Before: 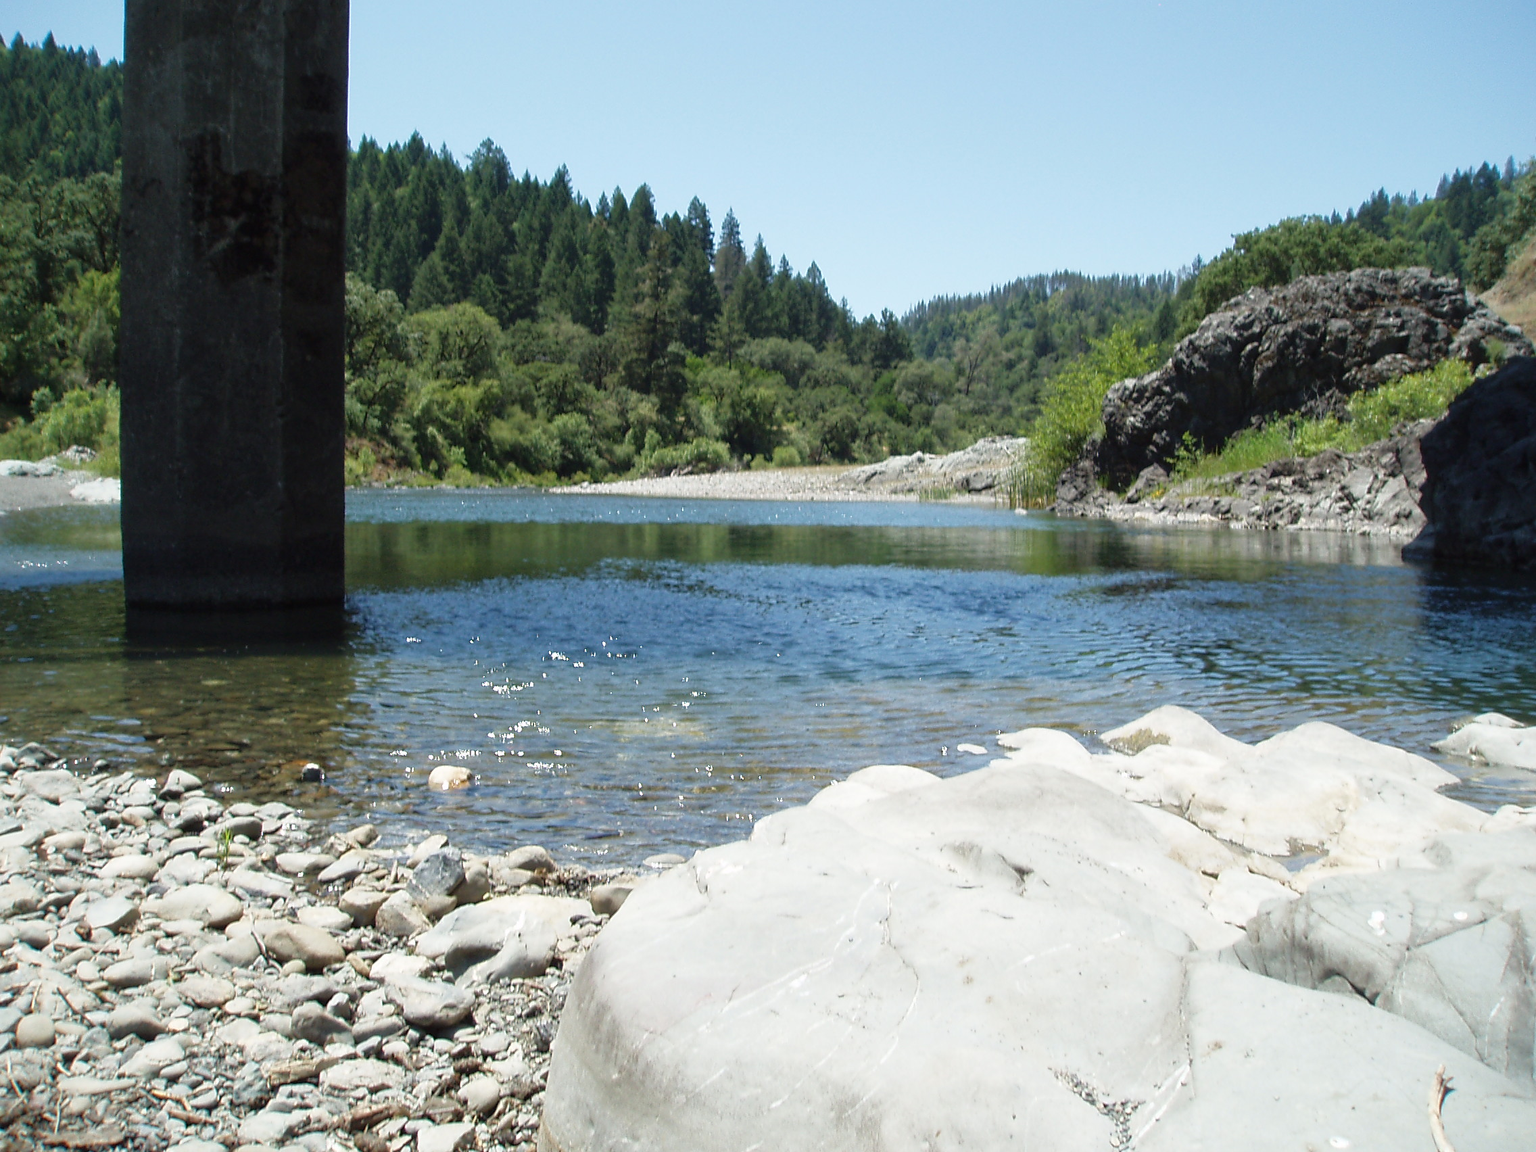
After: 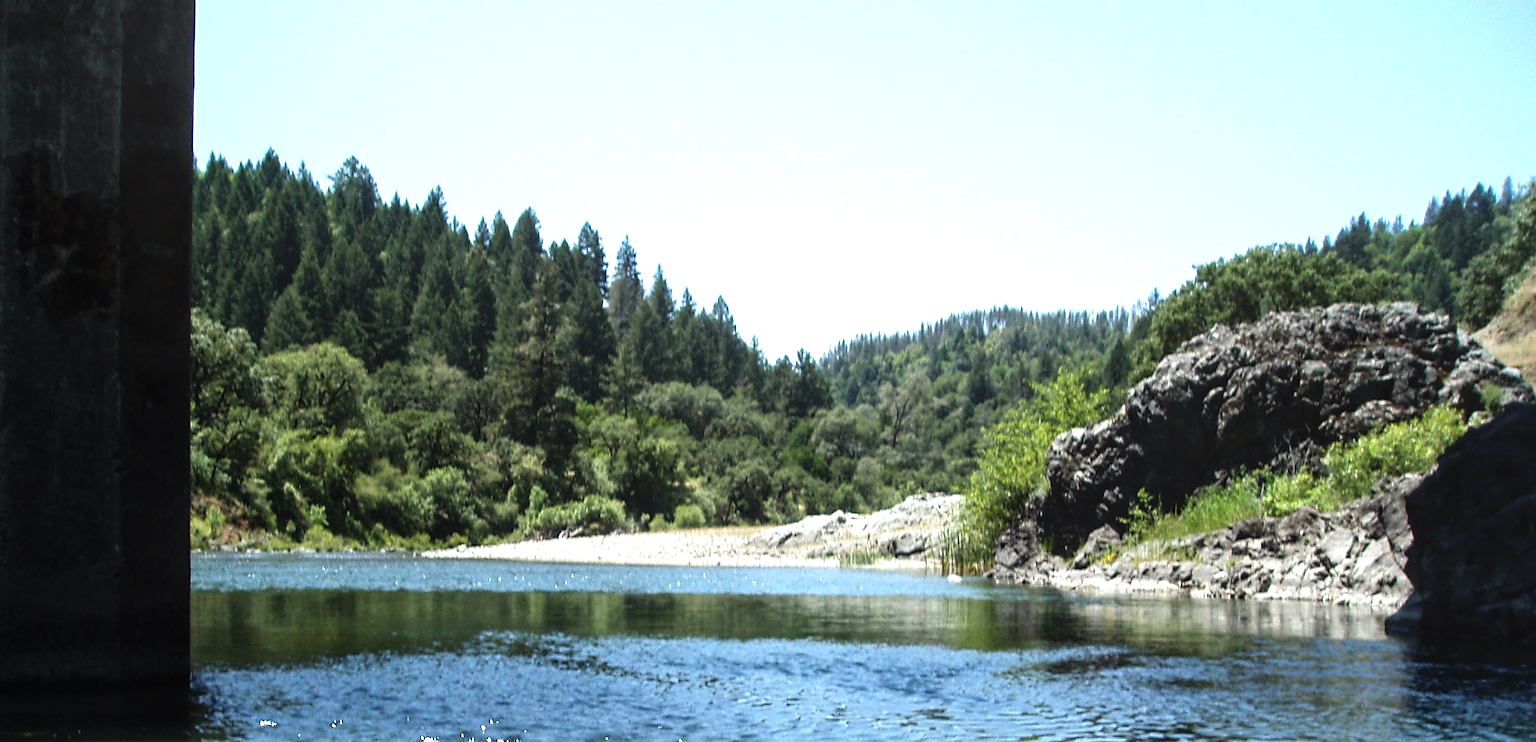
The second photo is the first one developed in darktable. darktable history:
crop and rotate: left 11.502%, bottom 42.953%
local contrast: detail 110%
tone equalizer: -8 EV -1.06 EV, -7 EV -1.01 EV, -6 EV -0.848 EV, -5 EV -0.564 EV, -3 EV 0.594 EV, -2 EV 0.864 EV, -1 EV 0.997 EV, +0 EV 1.08 EV, edges refinement/feathering 500, mask exposure compensation -1.57 EV, preserve details no
